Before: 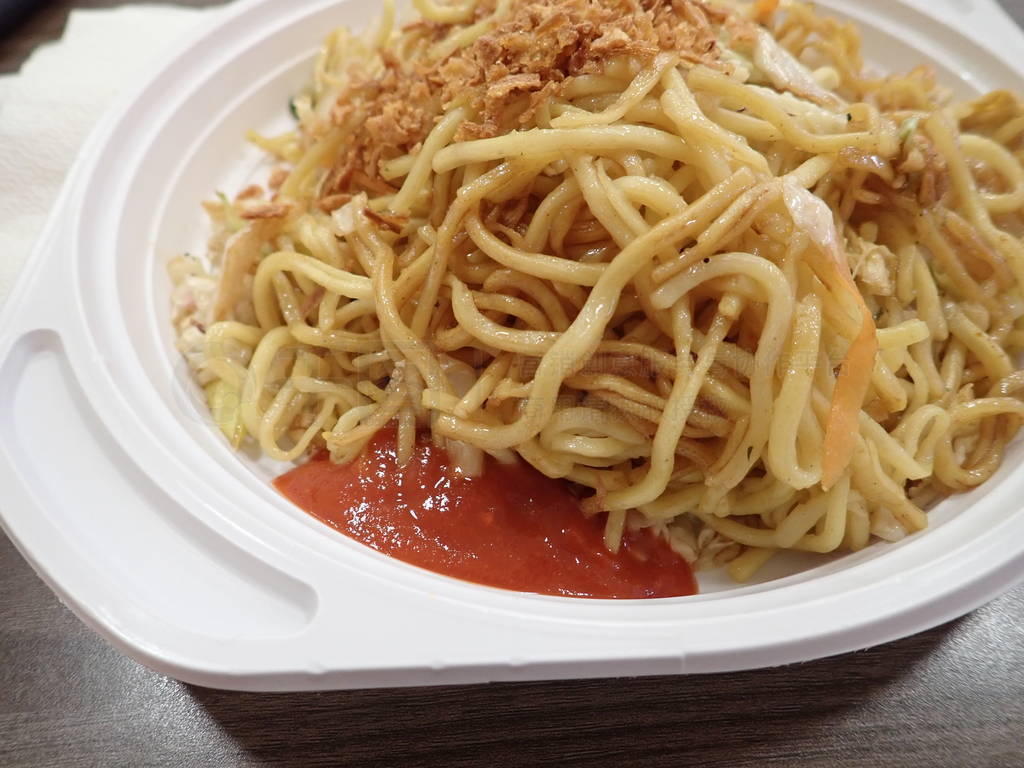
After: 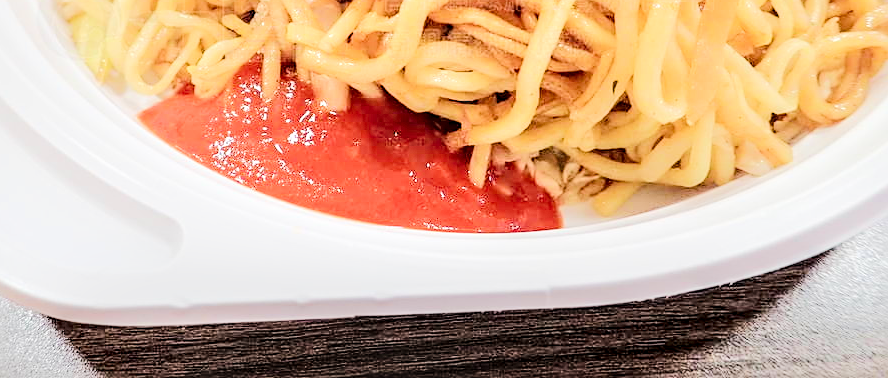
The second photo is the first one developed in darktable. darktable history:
color calibration: illuminant same as pipeline (D50), adaptation XYZ, x 0.346, y 0.359, temperature 5020.33 K
tone equalizer: -7 EV 0.157 EV, -6 EV 0.568 EV, -5 EV 1.15 EV, -4 EV 1.36 EV, -3 EV 1.16 EV, -2 EV 0.6 EV, -1 EV 0.161 EV, edges refinement/feathering 500, mask exposure compensation -1.57 EV, preserve details no
crop and rotate: left 13.231%, top 47.744%, bottom 2.929%
sharpen: on, module defaults
exposure: exposure 0.603 EV, compensate highlight preservation false
local contrast: detail 160%
filmic rgb: black relative exposure -7.65 EV, white relative exposure 4.56 EV, threshold 3.01 EV, hardness 3.61, enable highlight reconstruction true
contrast brightness saturation: contrast 0.204, brightness 0.149, saturation 0.142
